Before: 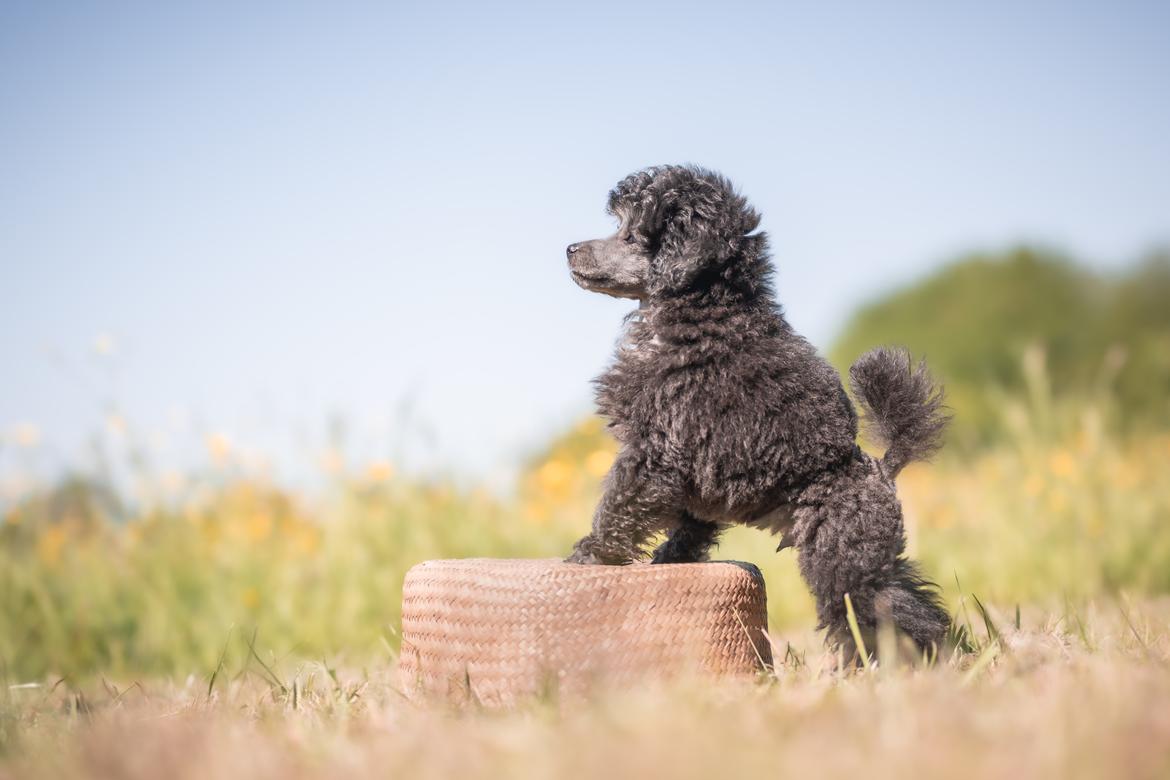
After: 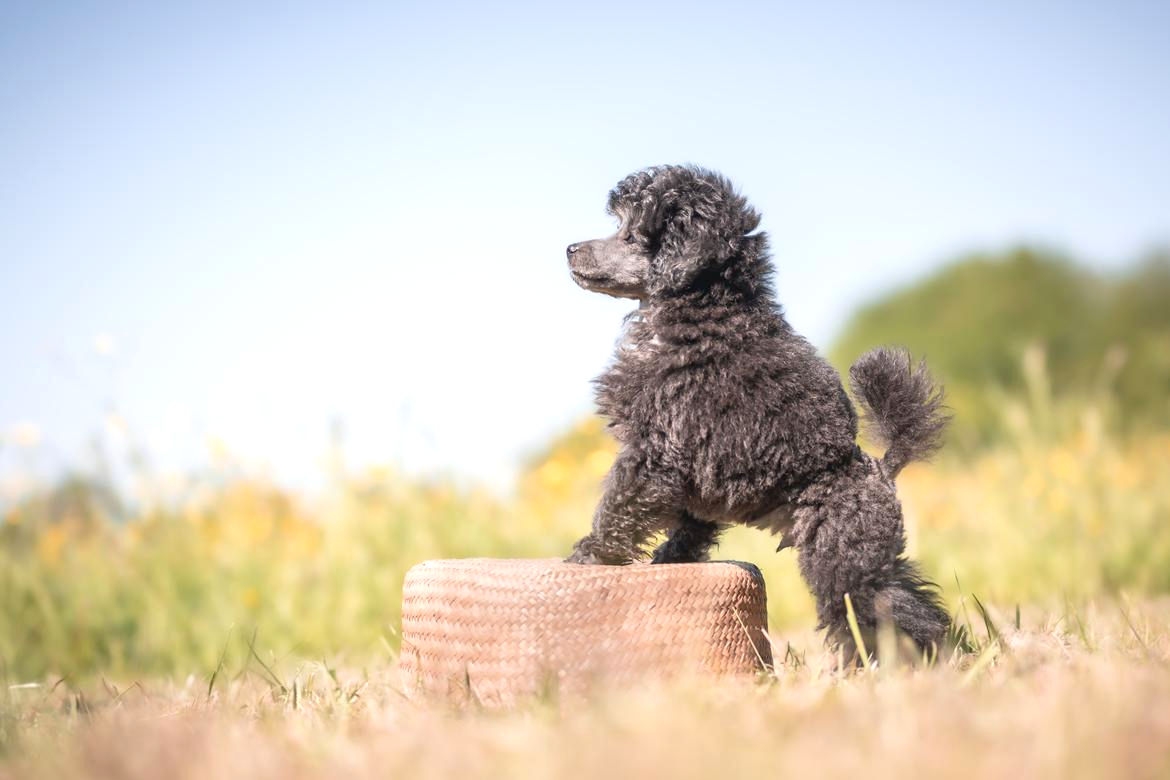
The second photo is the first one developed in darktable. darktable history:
exposure: exposure 0.3 EV
color balance rgb: on, module defaults
